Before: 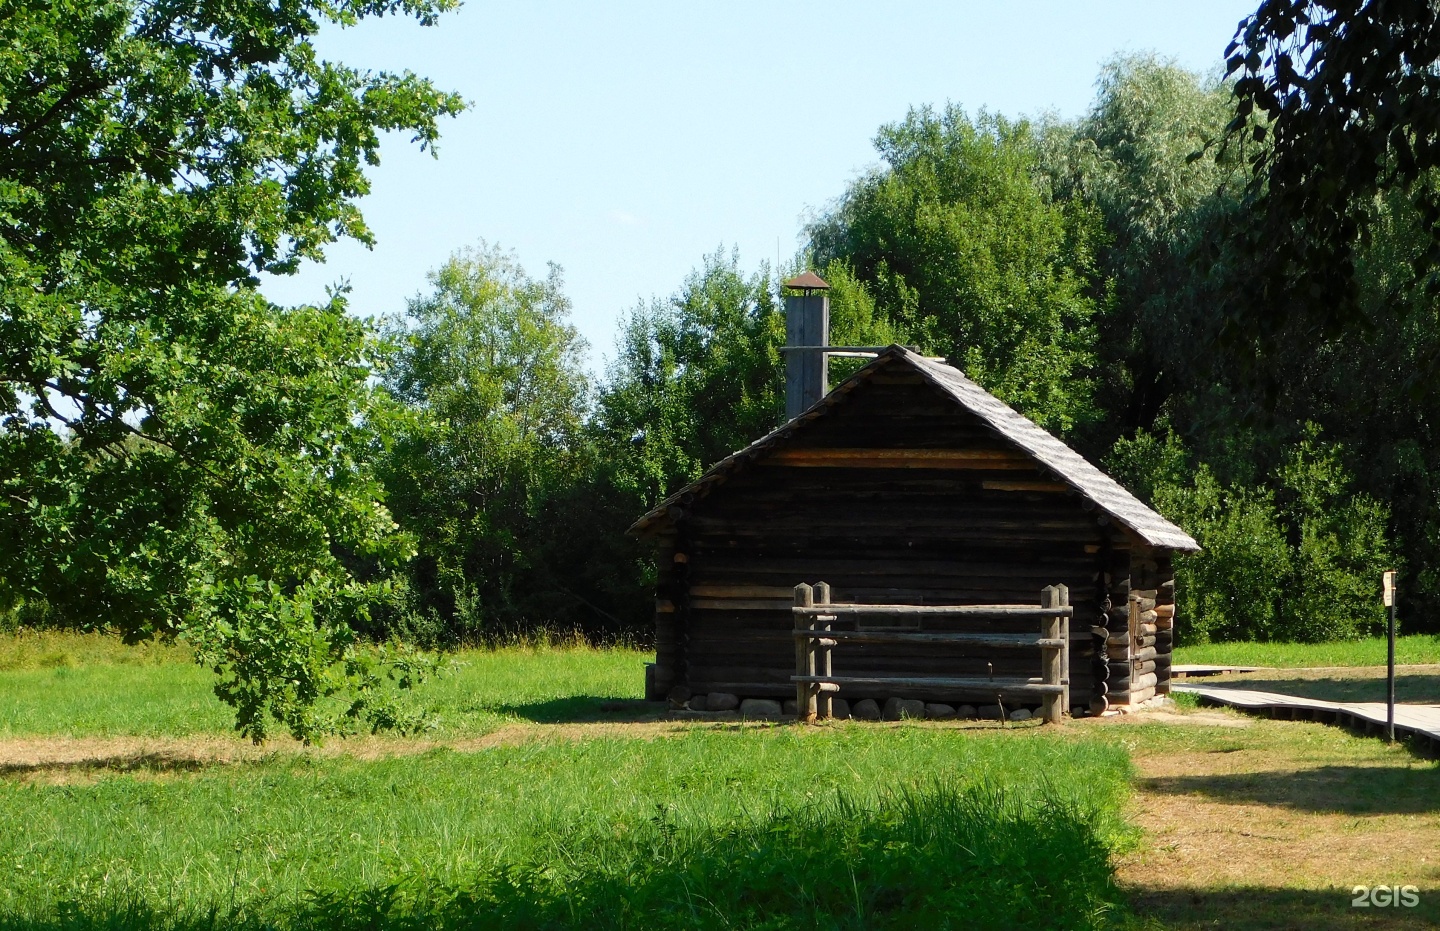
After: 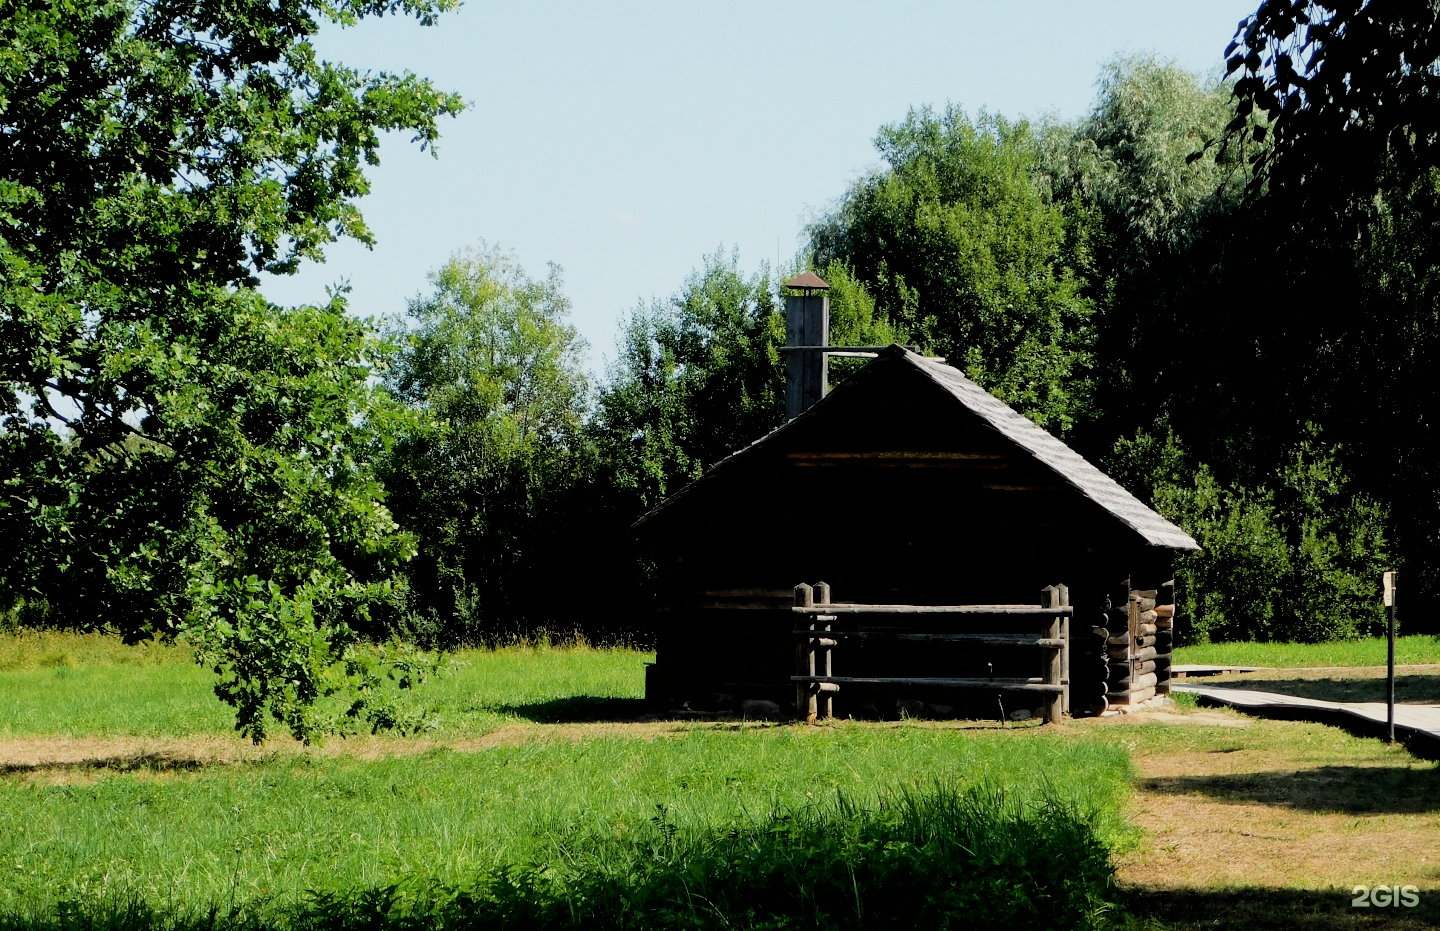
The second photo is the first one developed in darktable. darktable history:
exposure: compensate highlight preservation false
filmic rgb: black relative exposure -3.86 EV, white relative exposure 3.48 EV, hardness 2.63, contrast 1.104
